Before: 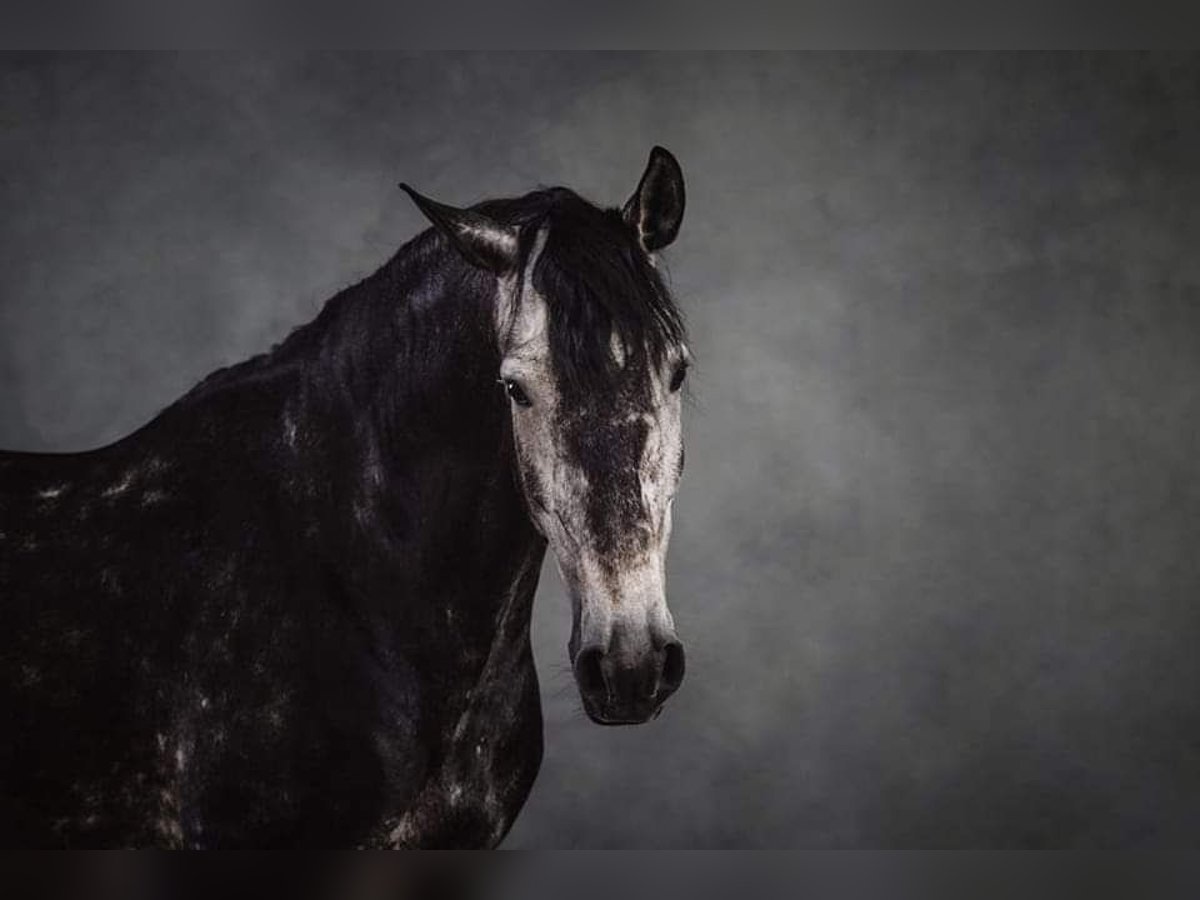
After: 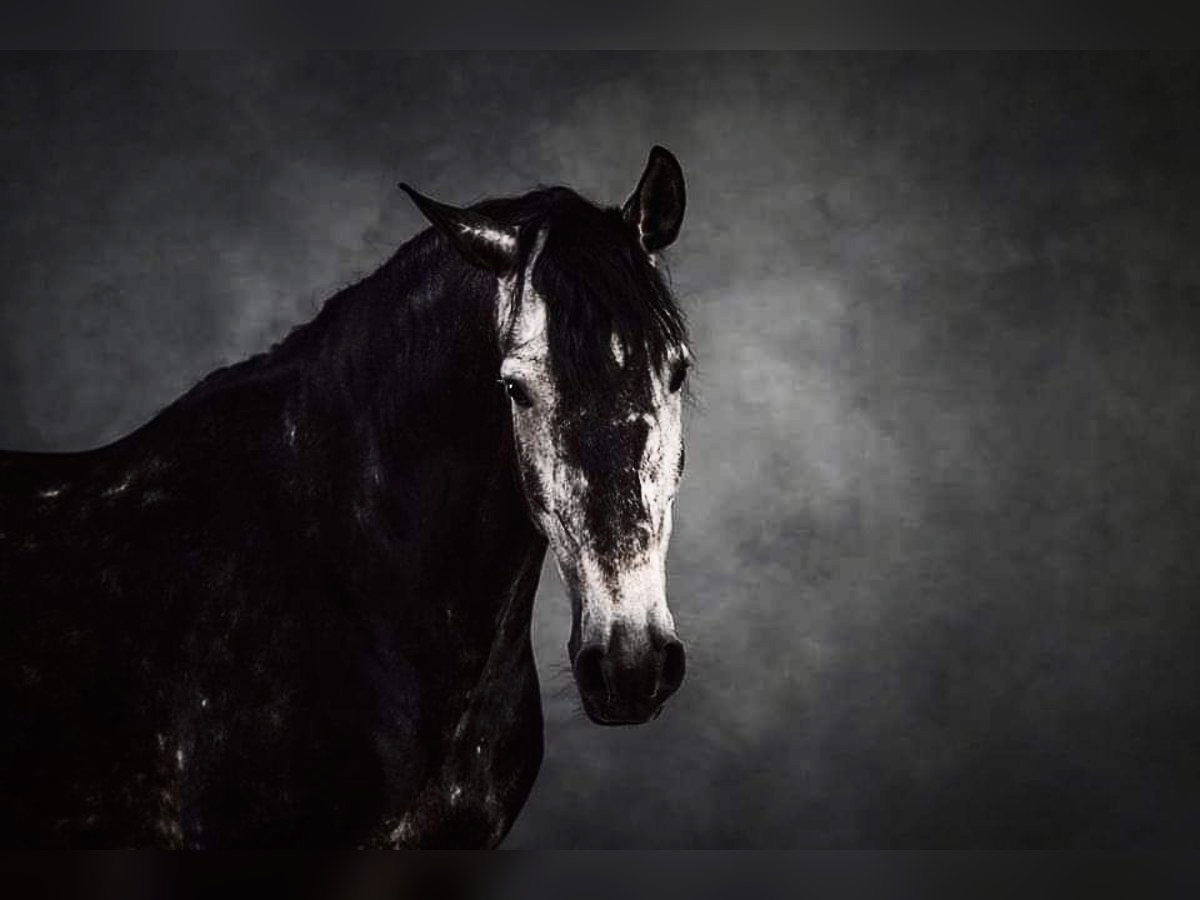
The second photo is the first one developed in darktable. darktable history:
contrast brightness saturation: contrast 0.409, brightness 0.053, saturation 0.248
color correction: highlights b* -0.017, saturation 0.613
